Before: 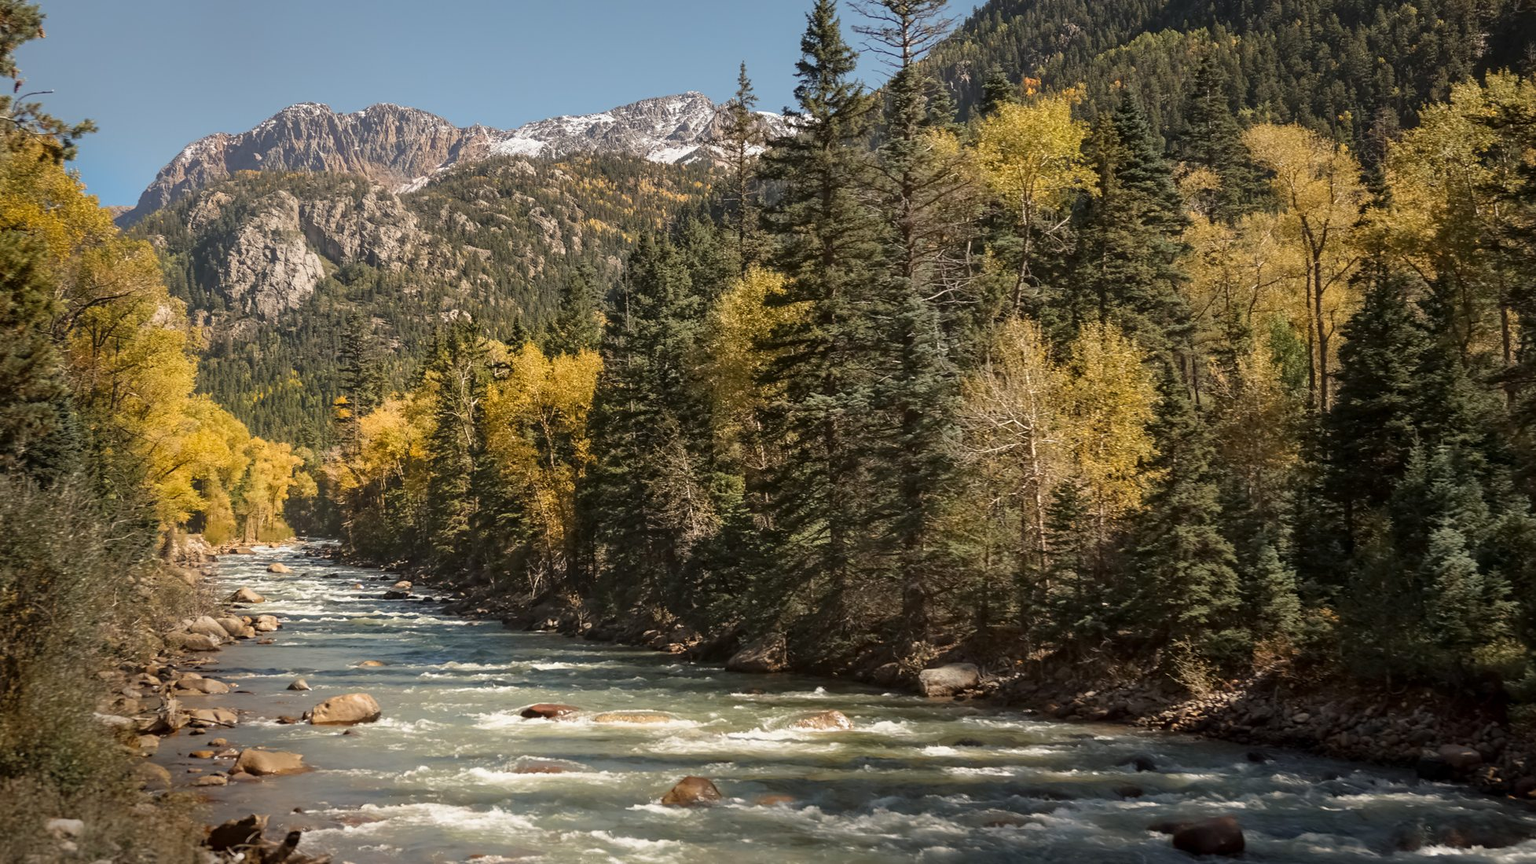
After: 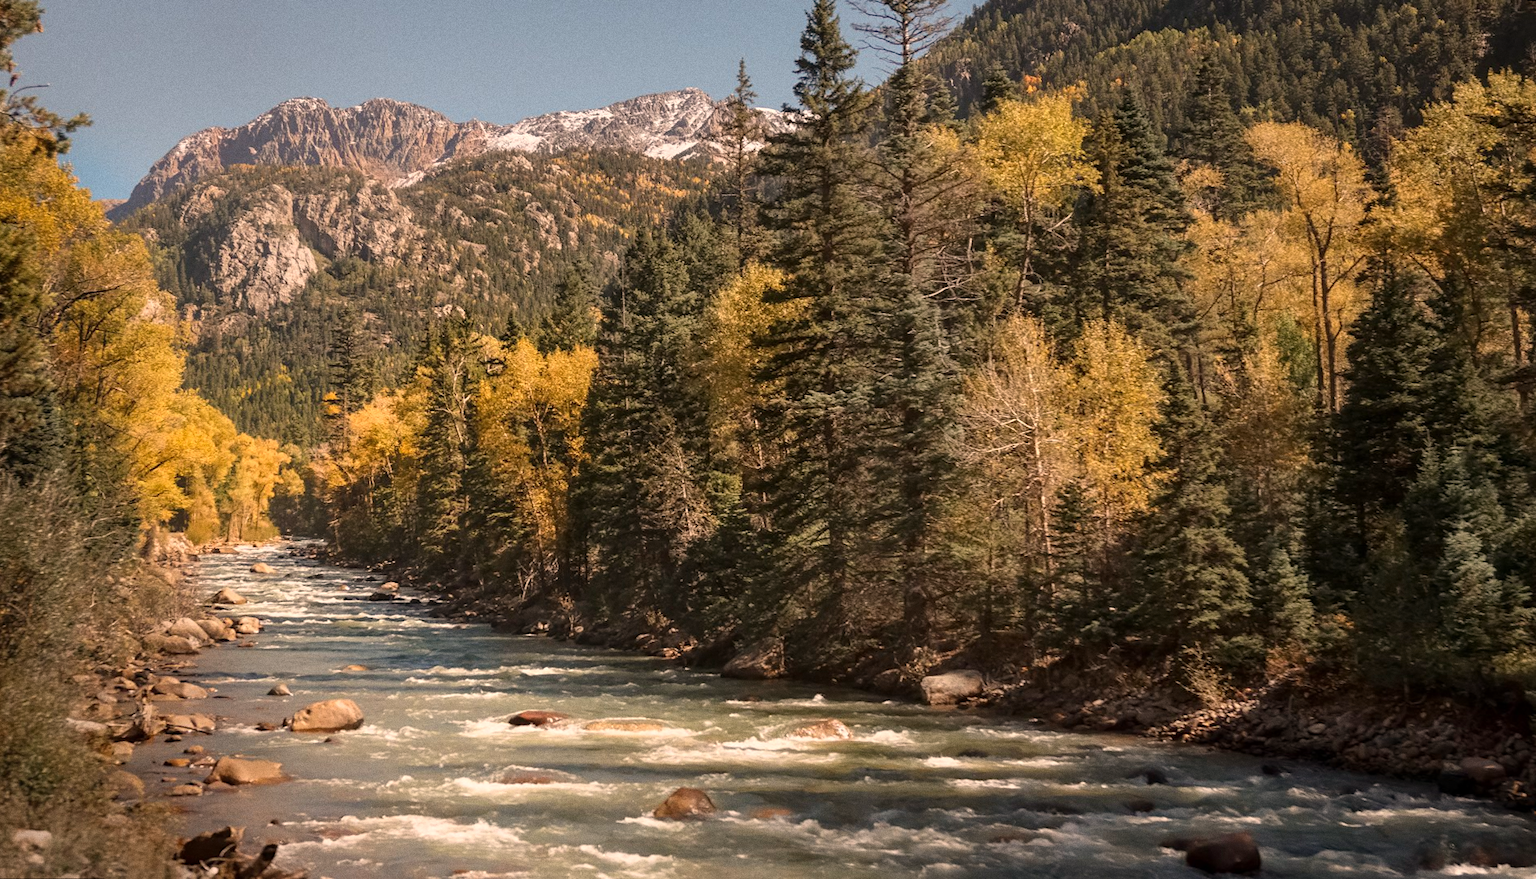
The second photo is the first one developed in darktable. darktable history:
rotate and perspective: rotation 0.226°, lens shift (vertical) -0.042, crop left 0.023, crop right 0.982, crop top 0.006, crop bottom 0.994
grain: coarseness 0.09 ISO
white balance: red 1.127, blue 0.943
